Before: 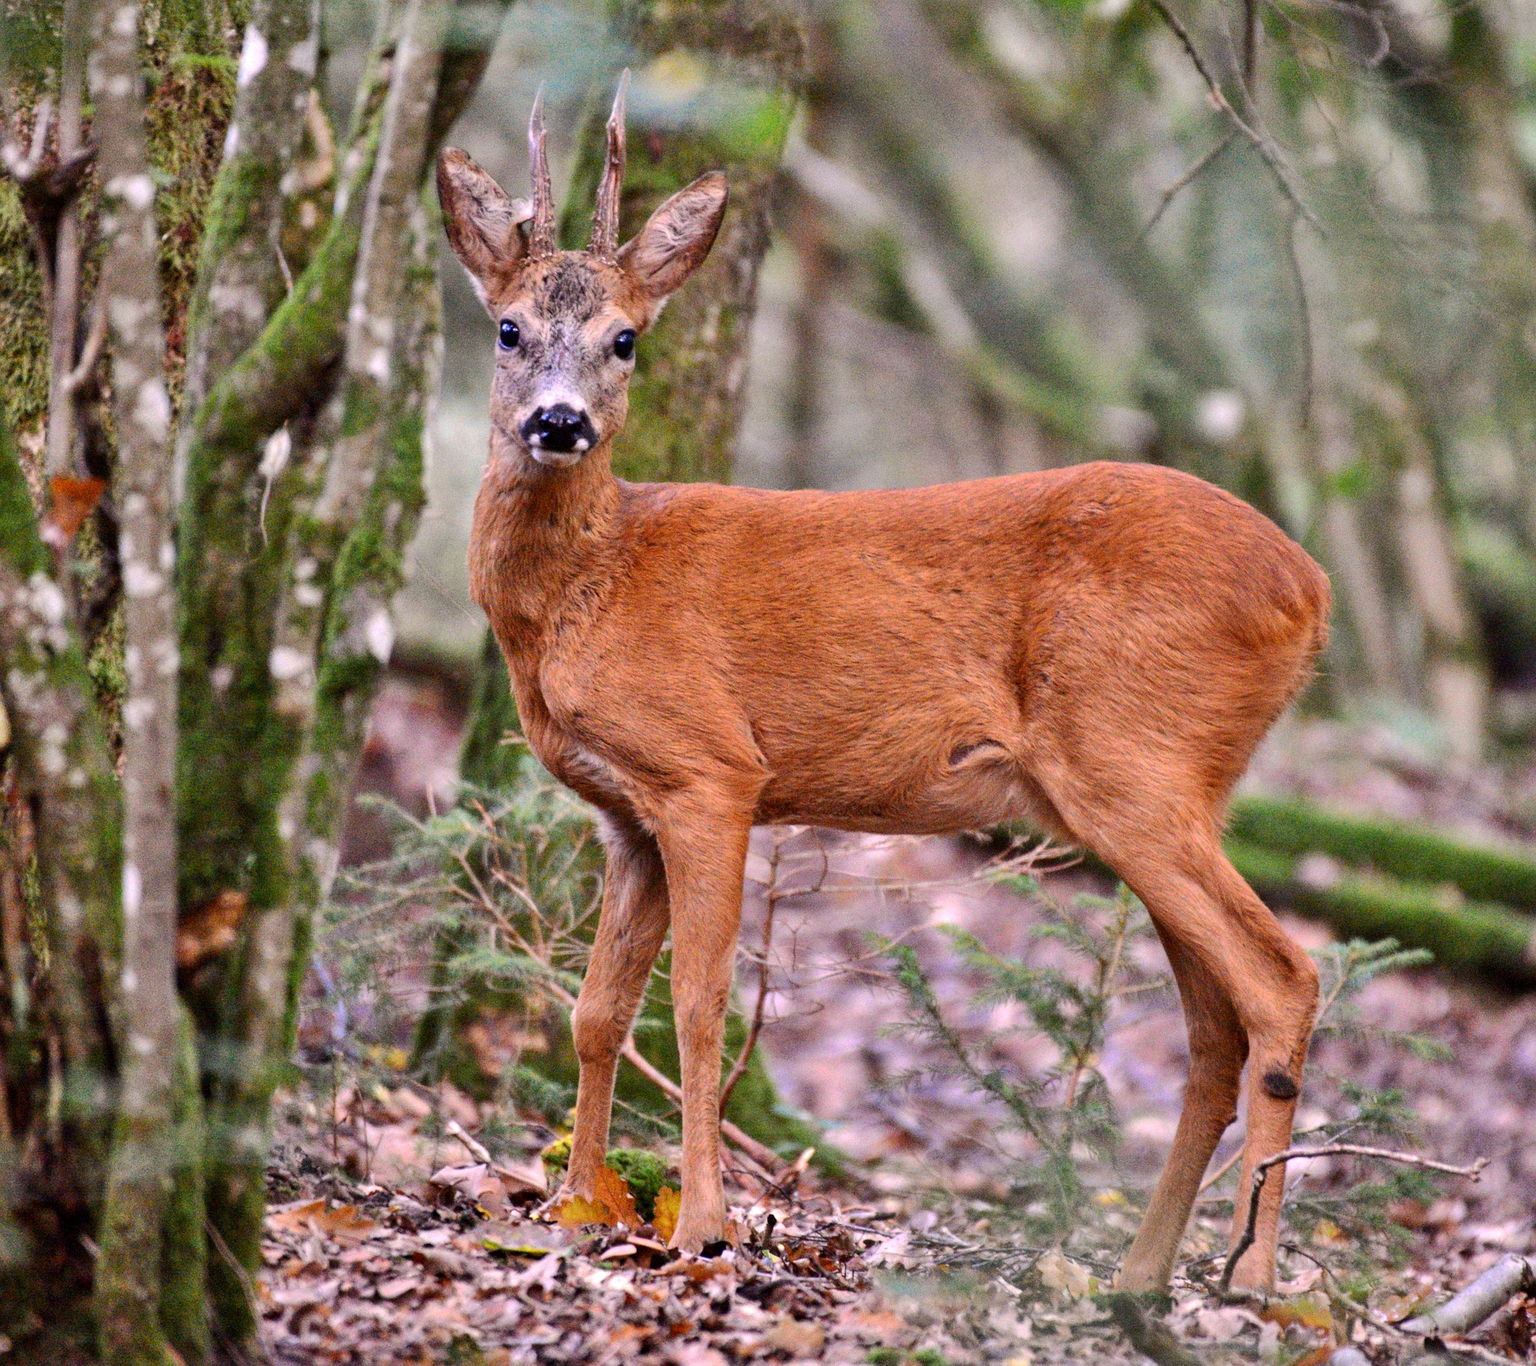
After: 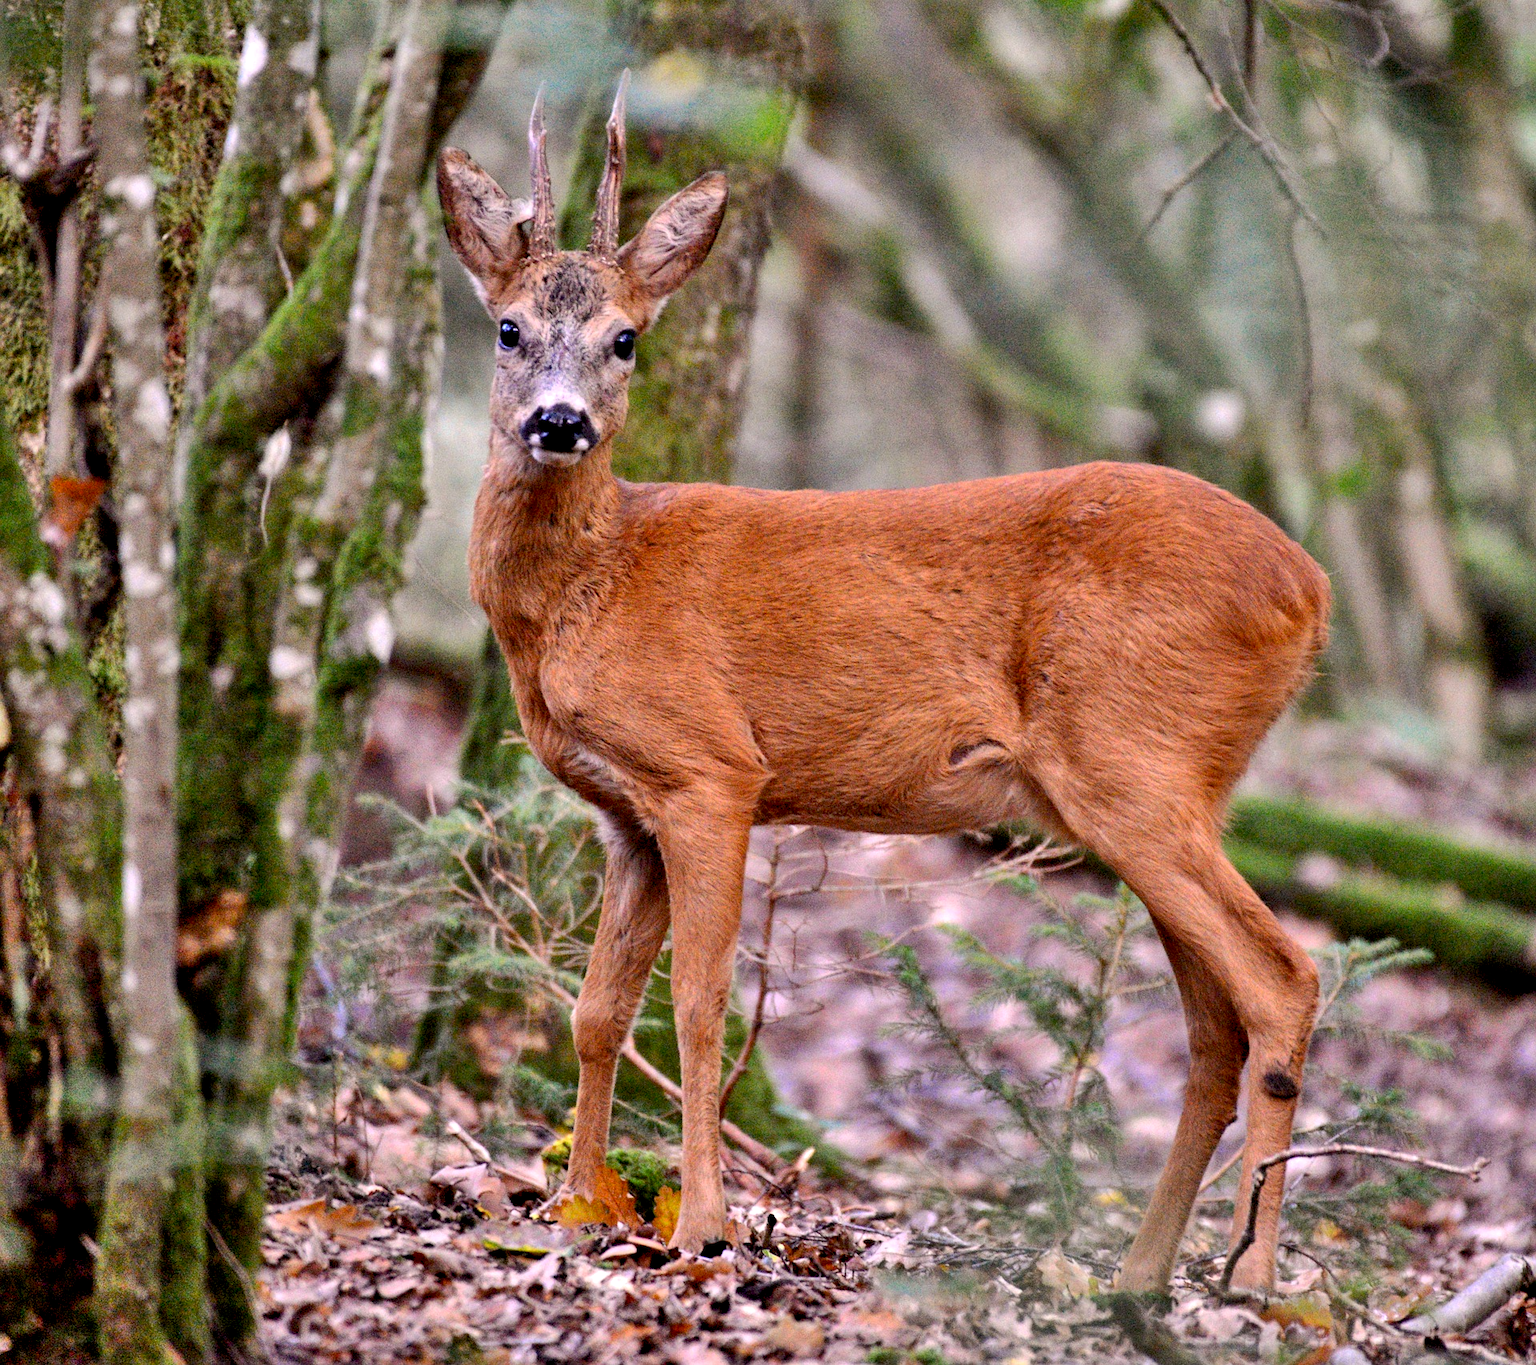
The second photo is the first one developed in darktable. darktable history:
shadows and highlights: soften with gaussian
exposure: black level correction 0.009, exposure 0.108 EV, compensate exposure bias true, compensate highlight preservation false
levels: gray 50.81%, levels [0, 0.51, 1]
